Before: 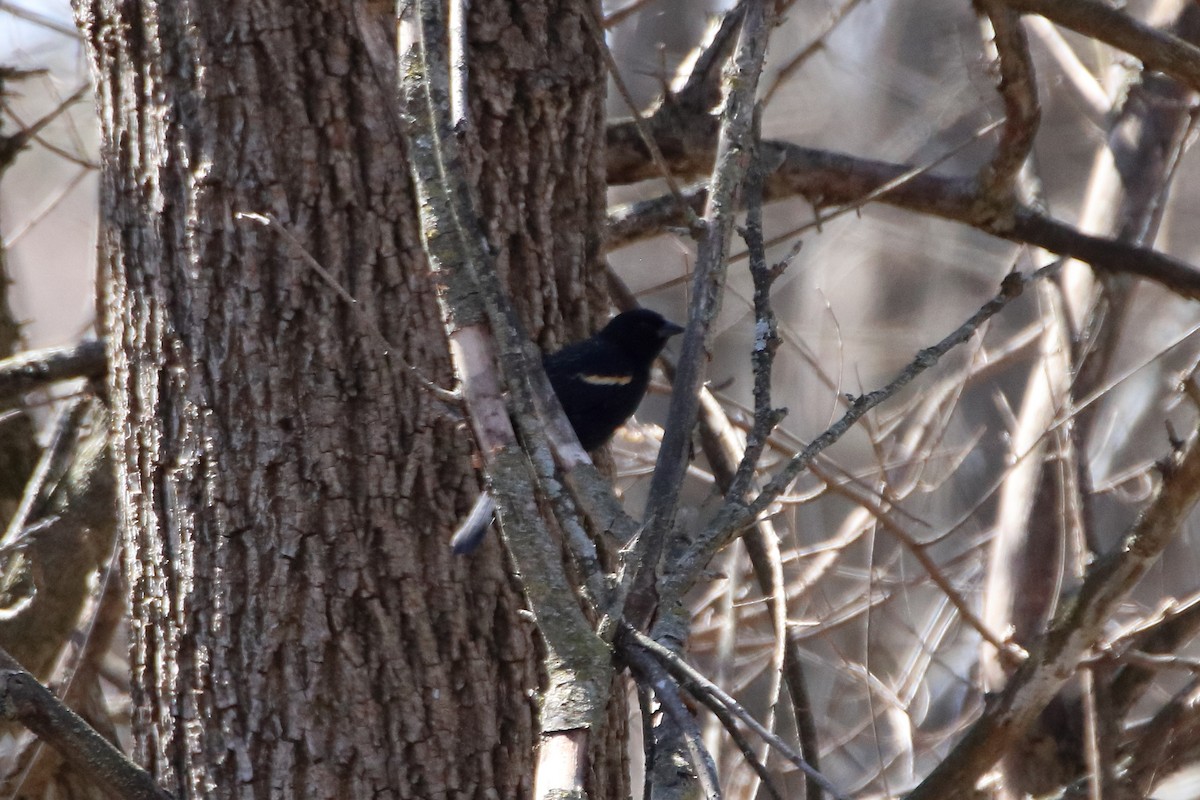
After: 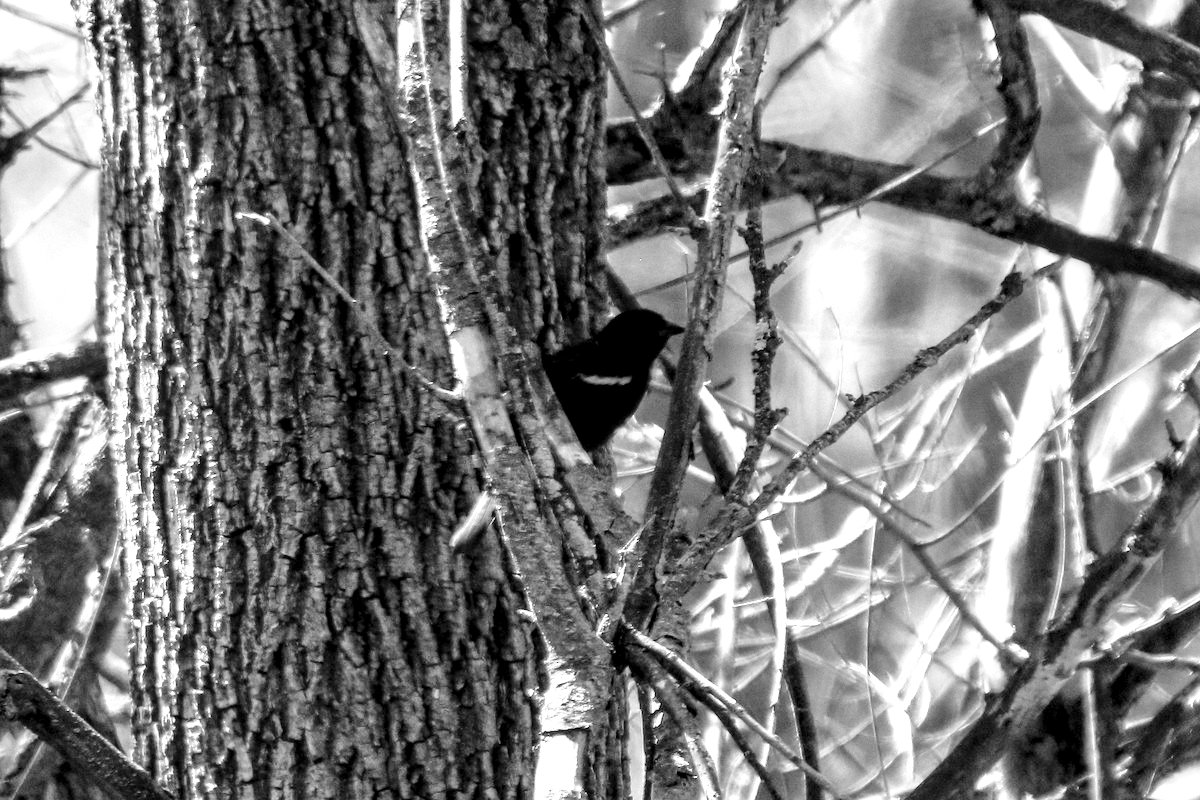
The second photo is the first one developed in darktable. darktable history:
local contrast: highlights 19%, detail 186%
contrast equalizer: y [[0.46, 0.454, 0.451, 0.451, 0.455, 0.46], [0.5 ×6], [0.5 ×6], [0 ×6], [0 ×6]]
base curve: curves: ch0 [(0, 0) (0.028, 0.03) (0.121, 0.232) (0.46, 0.748) (0.859, 0.968) (1, 1)], preserve colors none
tone equalizer: on, module defaults
monochrome: size 1
